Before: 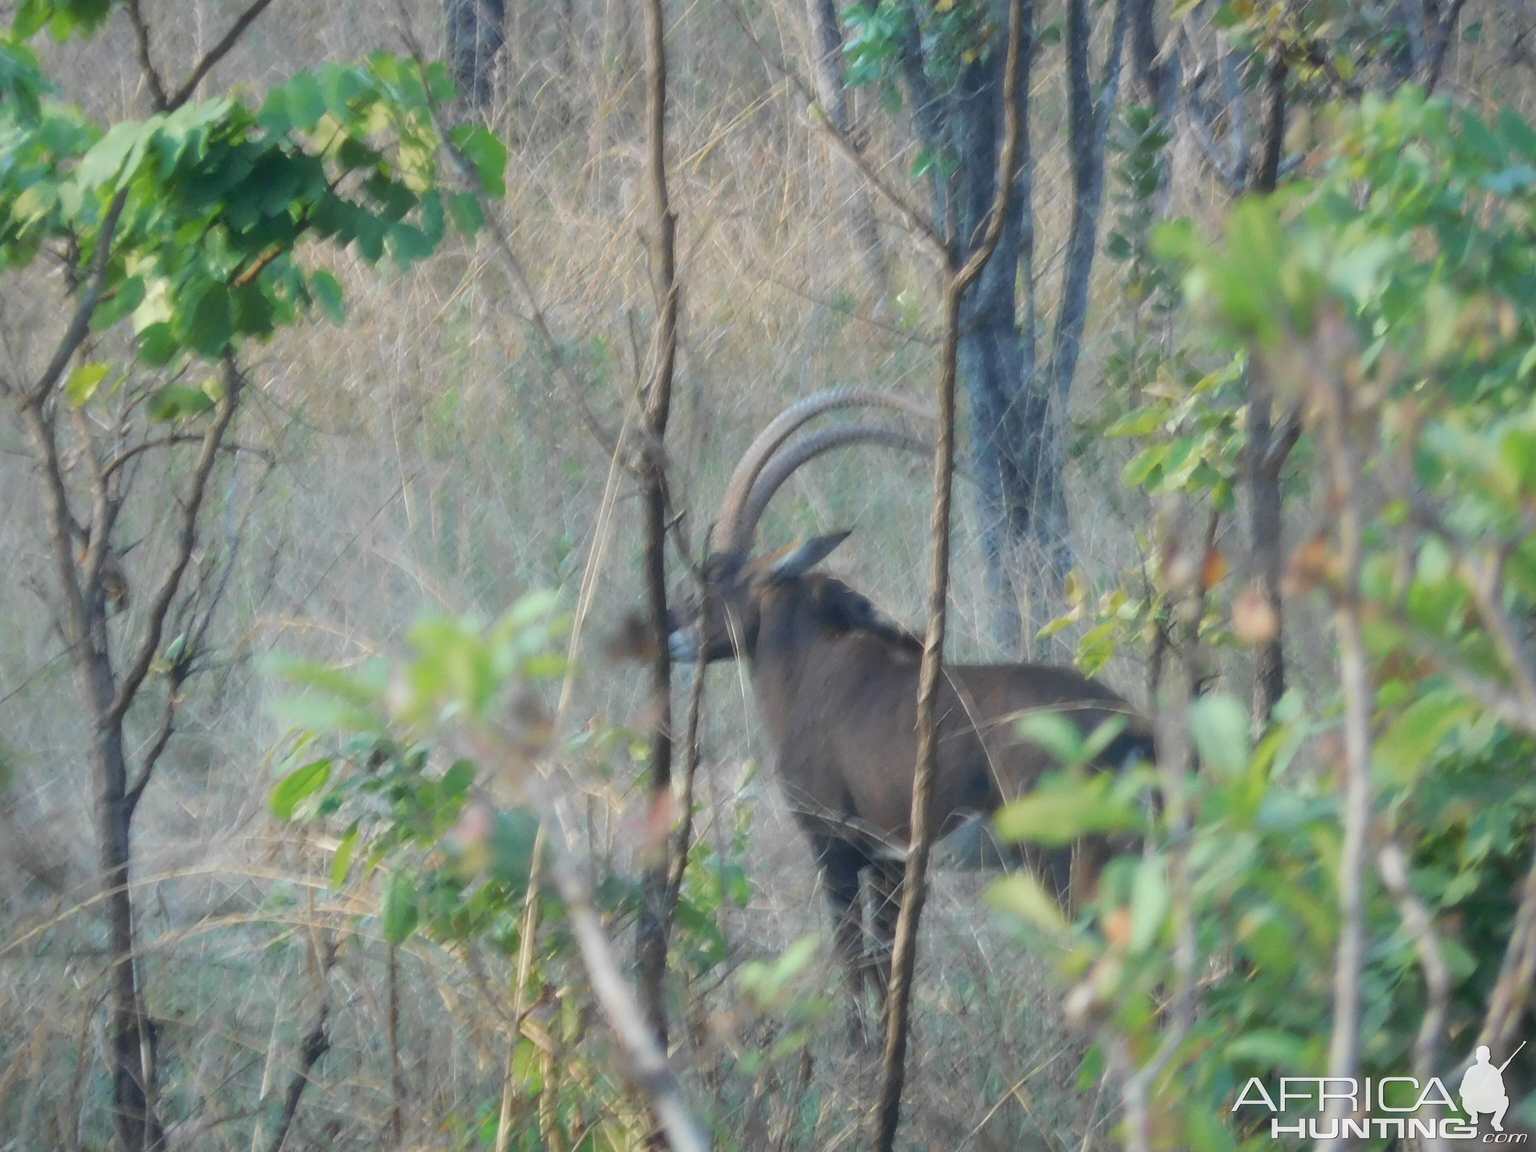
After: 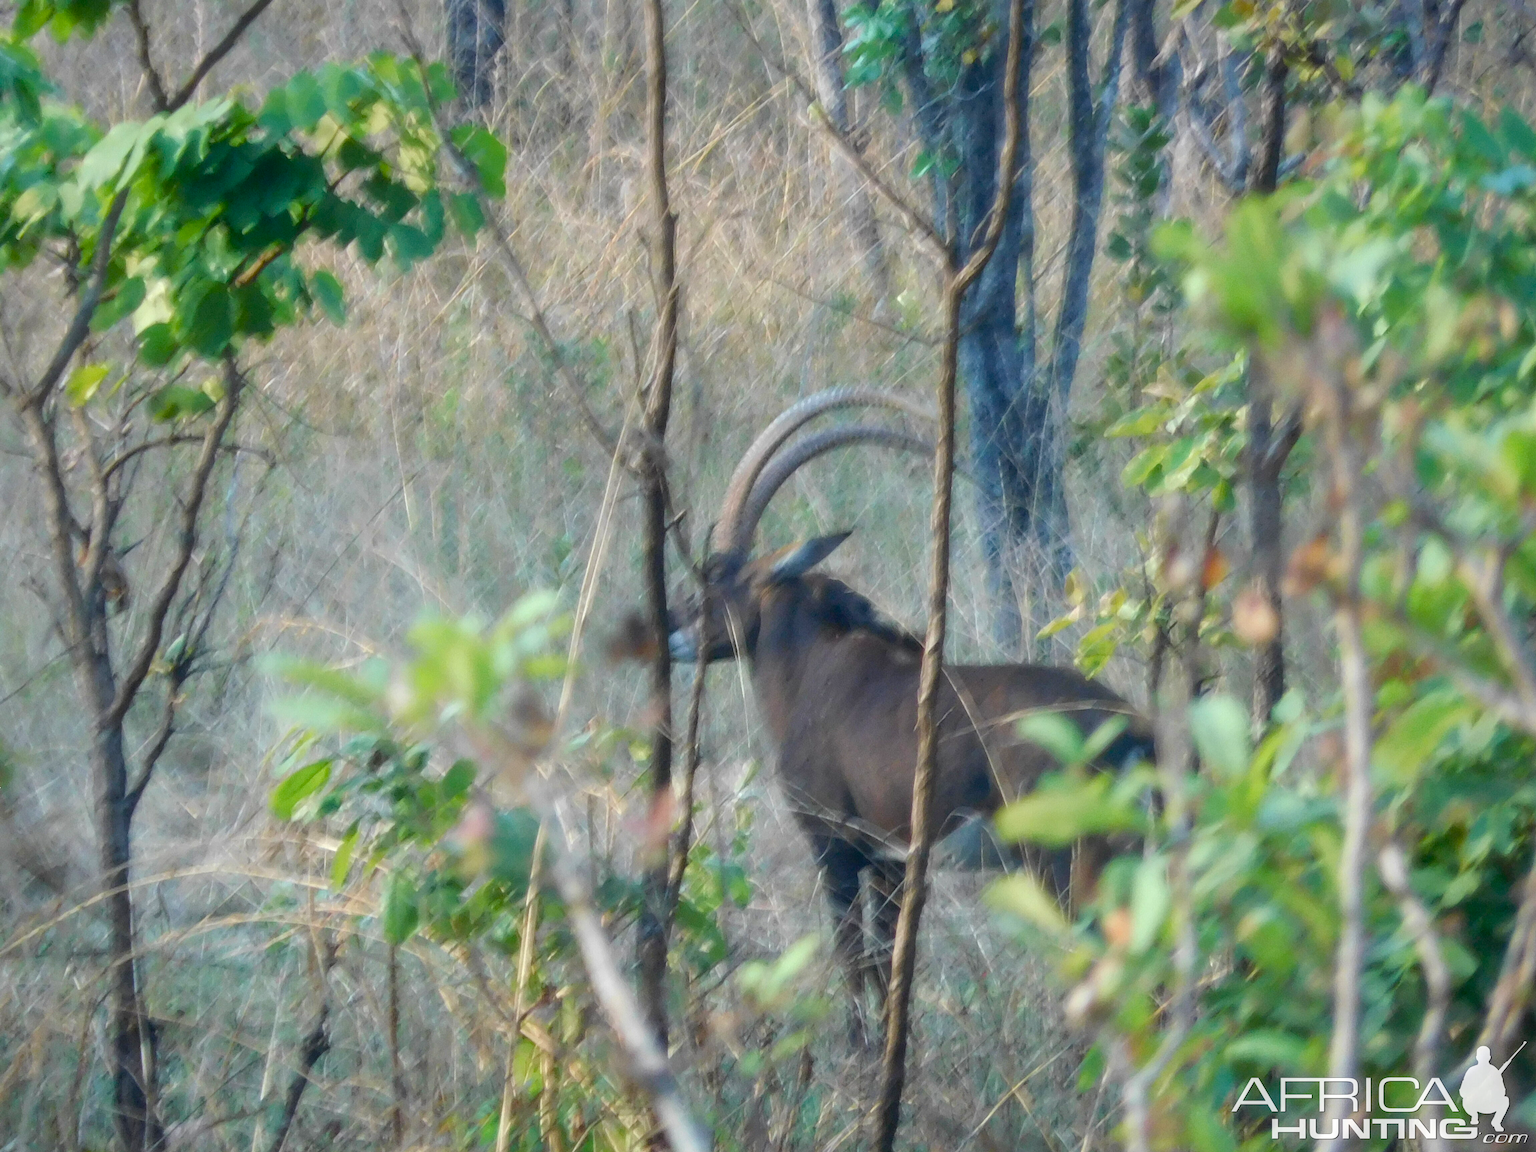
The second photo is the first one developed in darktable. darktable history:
color balance rgb: perceptual saturation grading › global saturation 0.554%, perceptual saturation grading › highlights -19.929%, perceptual saturation grading › shadows 19.85%, global vibrance 43.494%
local contrast: detail 130%
tone equalizer: mask exposure compensation -0.494 EV
